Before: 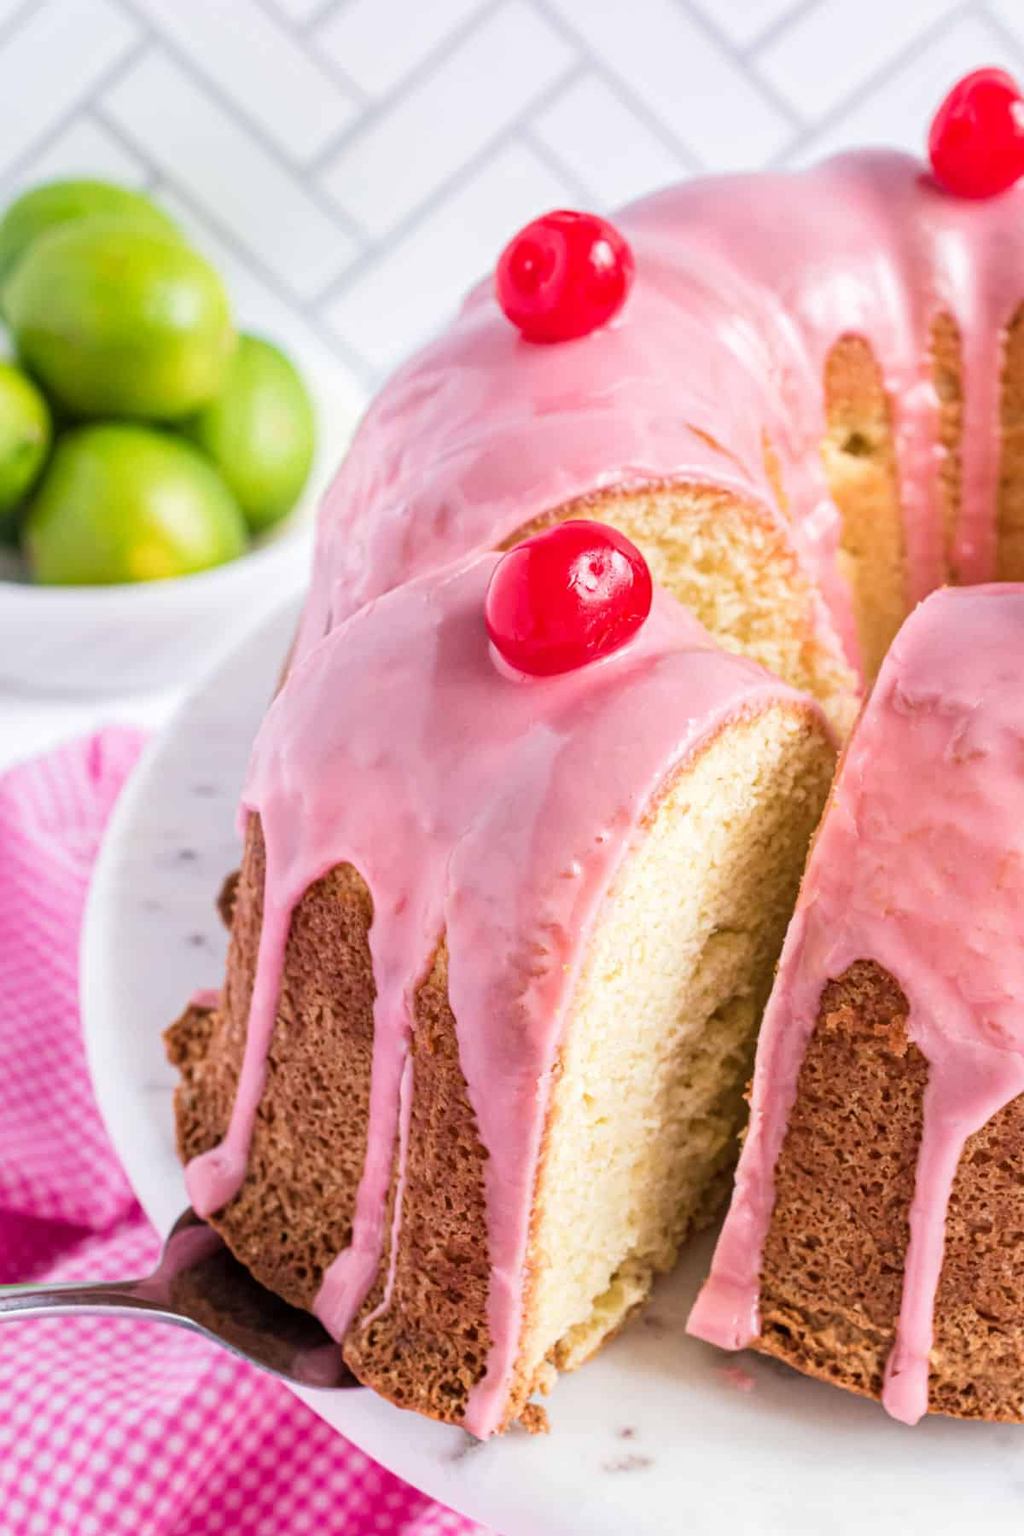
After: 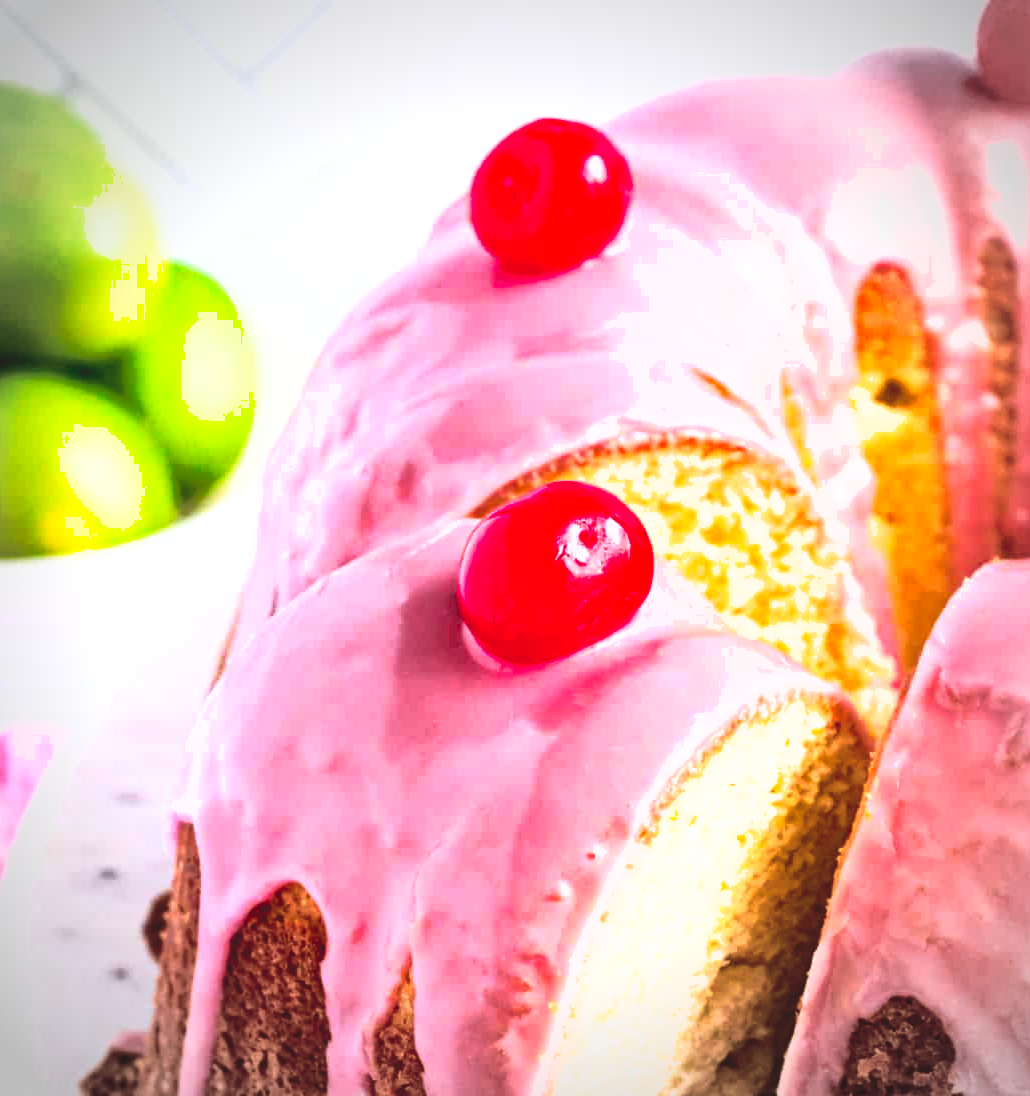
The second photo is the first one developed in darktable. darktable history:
shadows and highlights: on, module defaults
base curve: curves: ch0 [(0, 0.02) (0.083, 0.036) (1, 1)], preserve colors none
exposure: exposure 0.584 EV, compensate exposure bias true, compensate highlight preservation false
vignetting: saturation -0.658
crop and rotate: left 9.261%, top 7.155%, right 4.839%, bottom 31.92%
contrast brightness saturation: contrast 0.297
